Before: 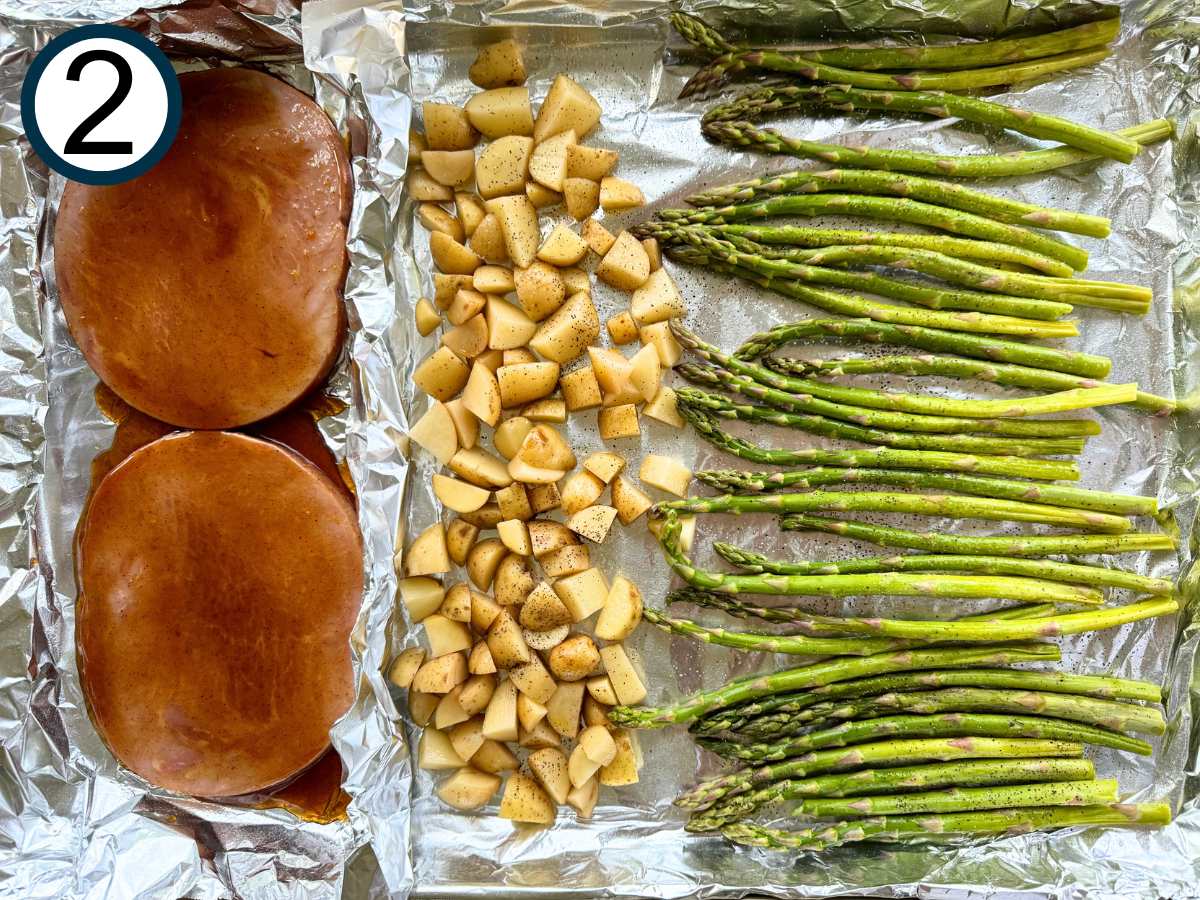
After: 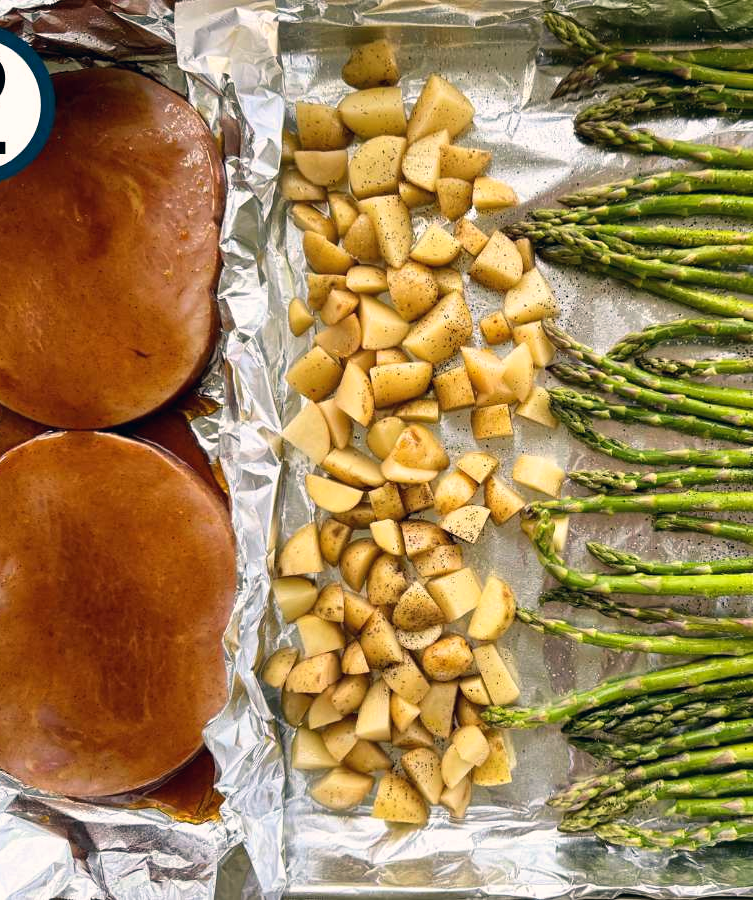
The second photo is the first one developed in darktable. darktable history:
crop: left 10.644%, right 26.528%
color correction: highlights a* 5.38, highlights b* 5.3, shadows a* -4.26, shadows b* -5.11
shadows and highlights: radius 93.07, shadows -14.46, white point adjustment 0.23, highlights 31.48, compress 48.23%, highlights color adjustment 52.79%, soften with gaussian
